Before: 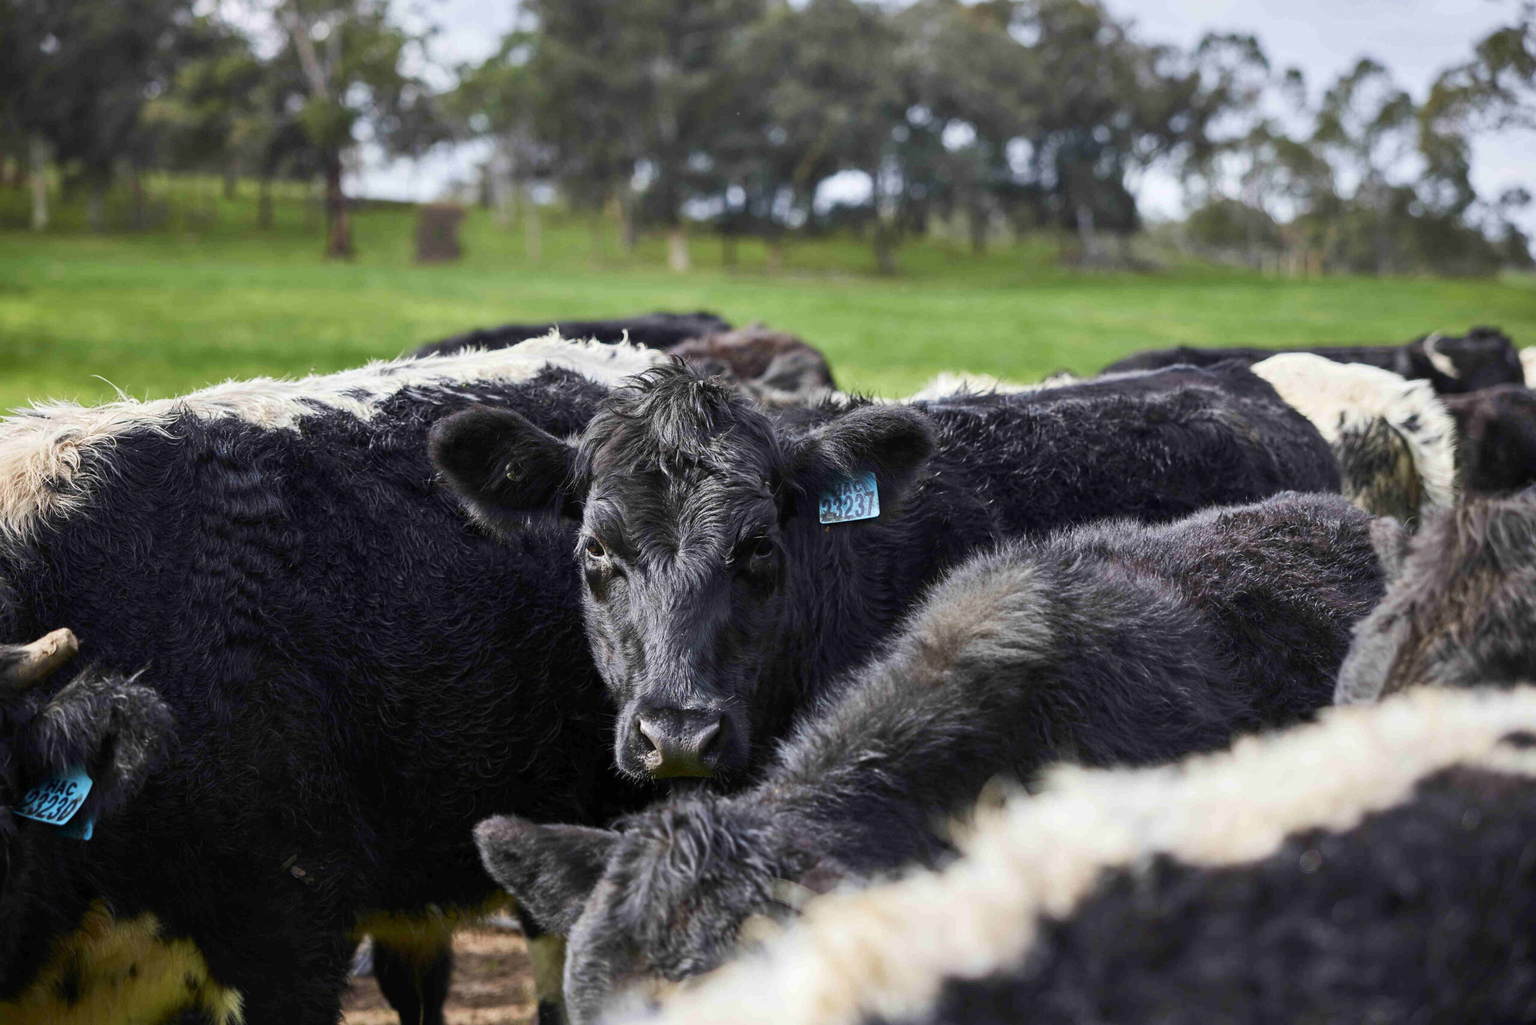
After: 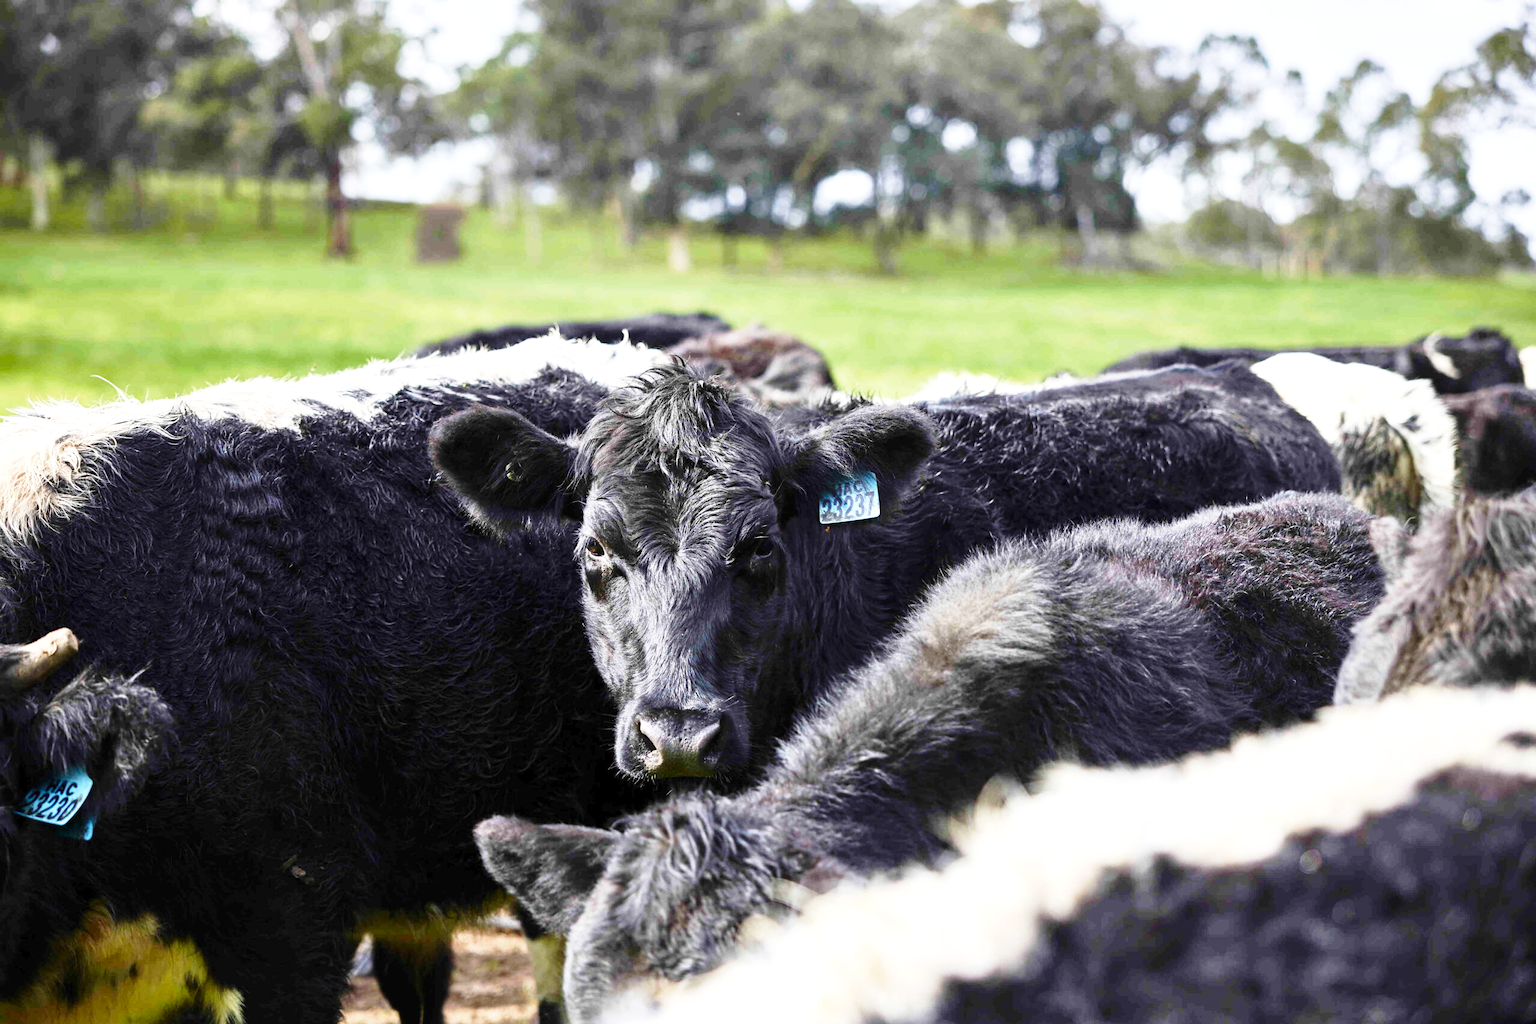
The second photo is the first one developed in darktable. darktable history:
exposure: black level correction 0.001, exposure 0.5 EV, compensate exposure bias true, compensate highlight preservation false
base curve: curves: ch0 [(0, 0) (0.028, 0.03) (0.121, 0.232) (0.46, 0.748) (0.859, 0.968) (1, 1)], preserve colors none
